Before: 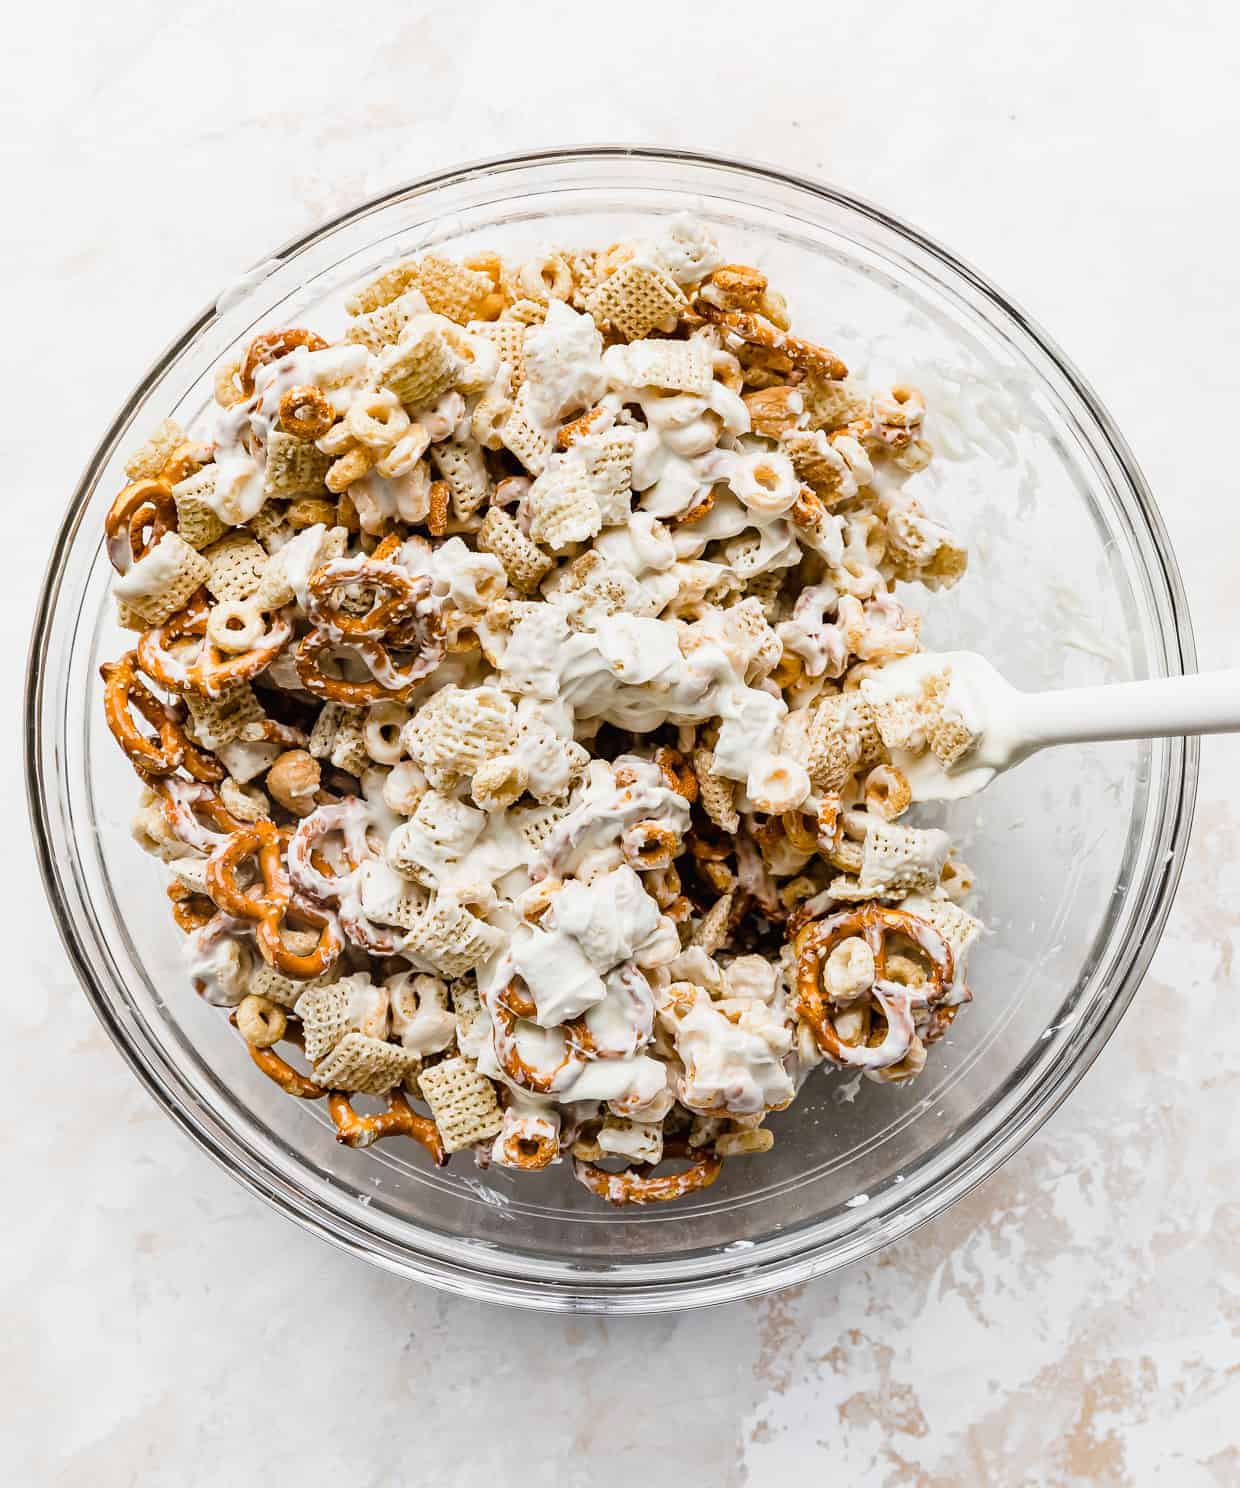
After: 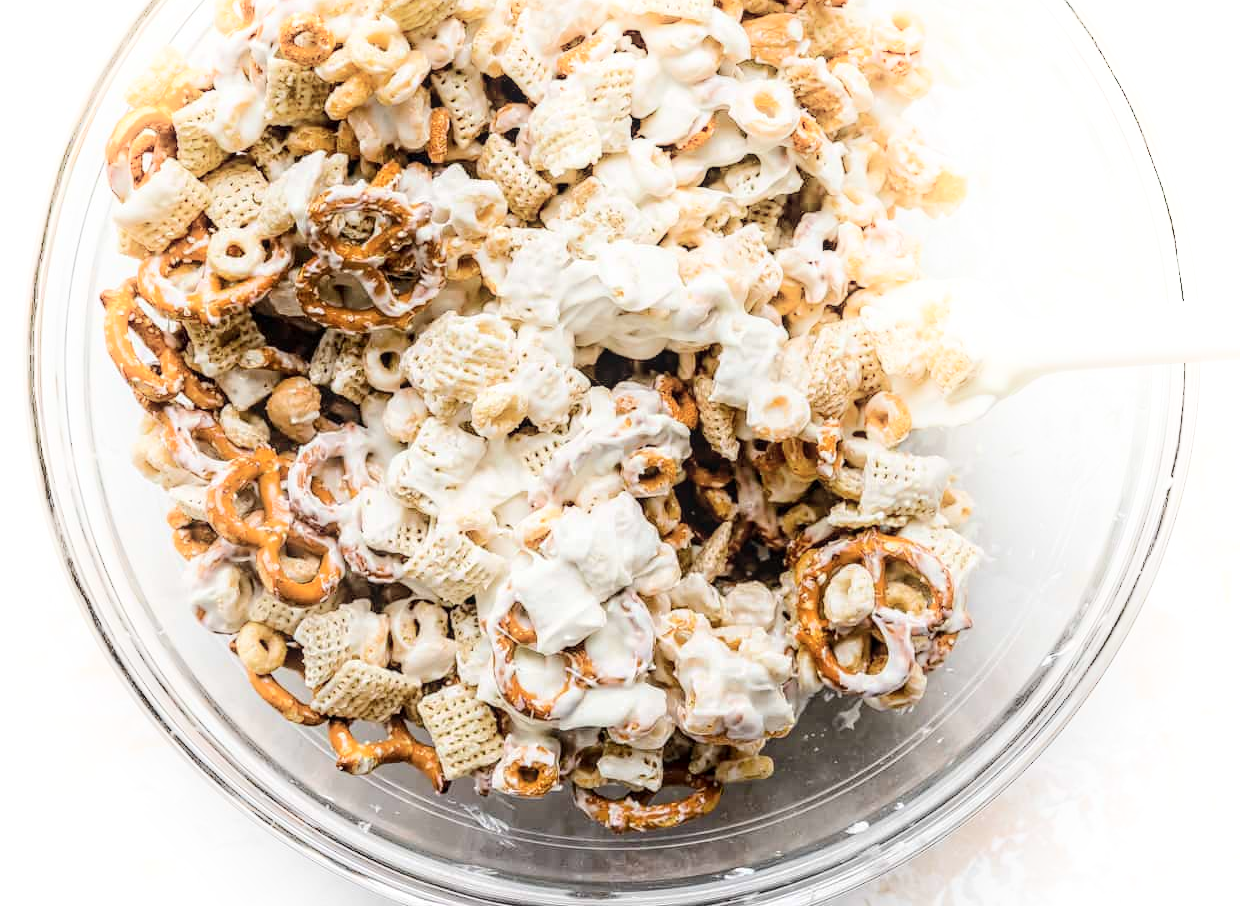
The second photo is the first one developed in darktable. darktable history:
color correction: highlights b* -0.002, saturation 0.981
local contrast: on, module defaults
crop and rotate: top 25.072%, bottom 13.995%
shadows and highlights: shadows -21.38, highlights 98.72, soften with gaussian
